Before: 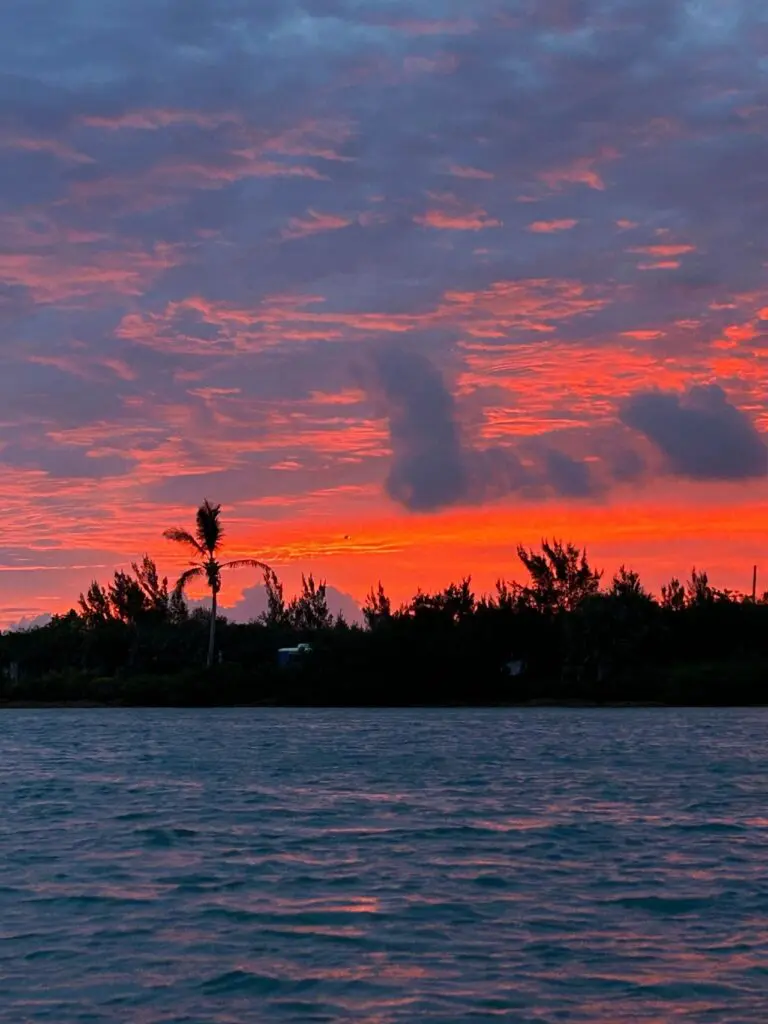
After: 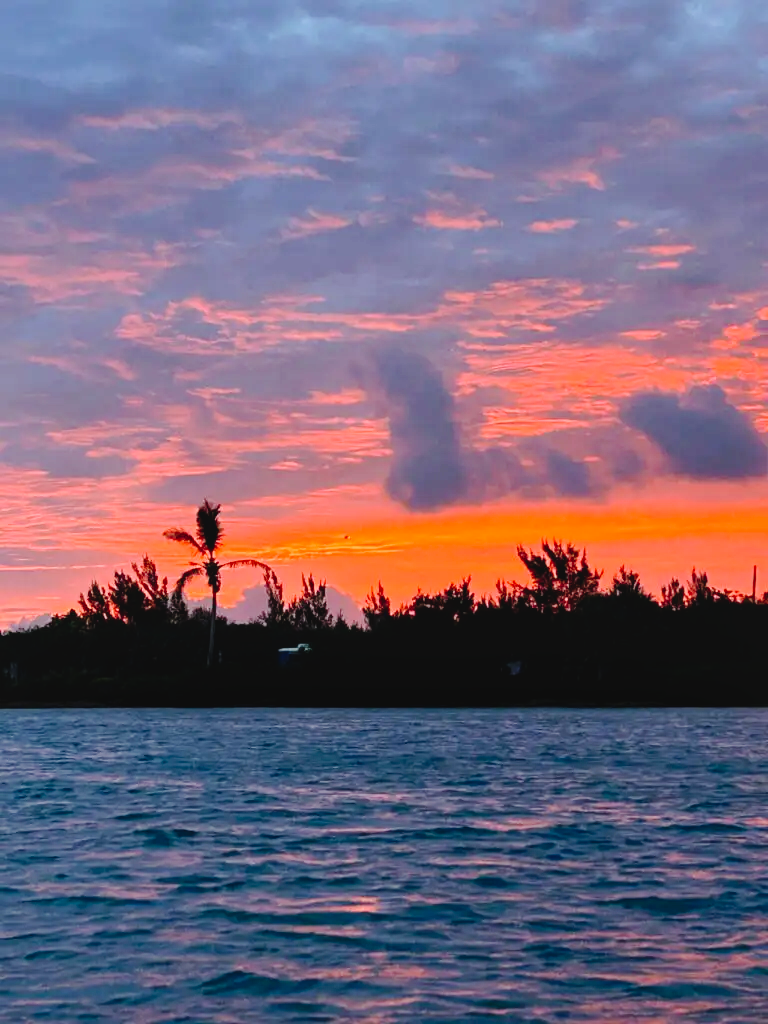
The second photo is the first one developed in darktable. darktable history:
local contrast: mode bilateral grid, contrast 19, coarseness 49, detail 120%, midtone range 0.2
tone curve: curves: ch0 [(0, 0) (0.003, 0.048) (0.011, 0.048) (0.025, 0.048) (0.044, 0.049) (0.069, 0.048) (0.1, 0.052) (0.136, 0.071) (0.177, 0.109) (0.224, 0.157) (0.277, 0.233) (0.335, 0.32) (0.399, 0.404) (0.468, 0.496) (0.543, 0.582) (0.623, 0.653) (0.709, 0.738) (0.801, 0.811) (0.898, 0.895) (1, 1)], preserve colors none
exposure: black level correction -0.005, exposure 0.621 EV, compensate highlight preservation false
